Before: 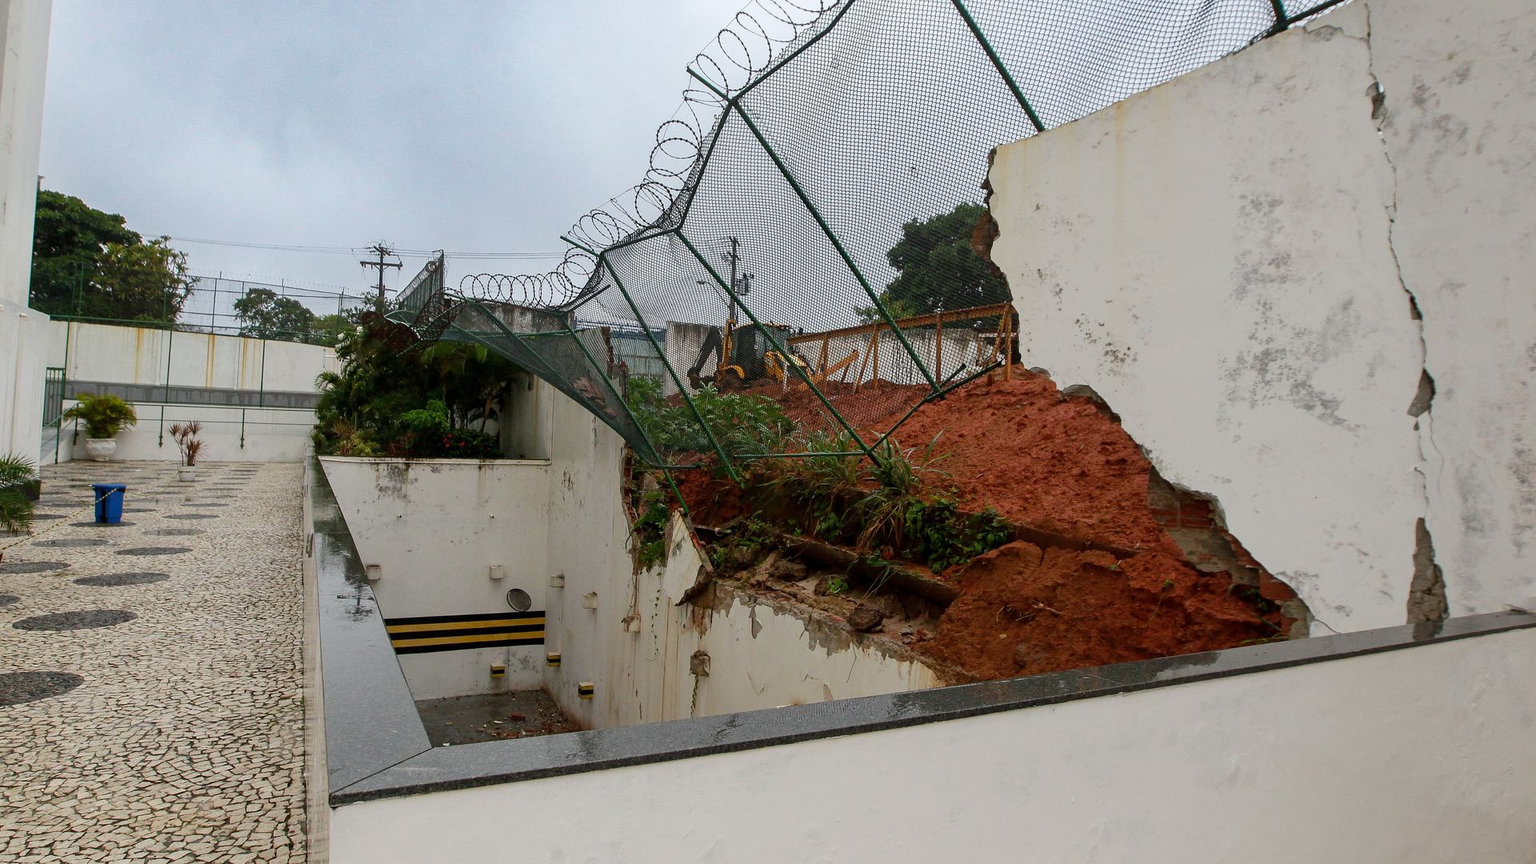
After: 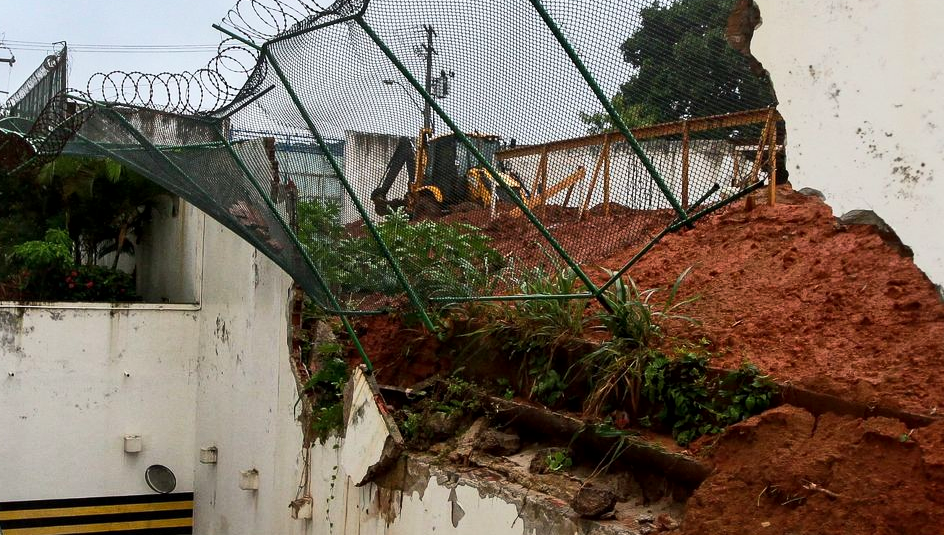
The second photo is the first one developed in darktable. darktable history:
crop: left 25.427%, top 25.123%, right 25.385%, bottom 25.304%
local contrast: mode bilateral grid, contrast 20, coarseness 50, detail 120%, midtone range 0.2
tone equalizer: -8 EV 0.028 EV, -7 EV -0.026 EV, -6 EV 0.008 EV, -5 EV 0.037 EV, -4 EV 0.284 EV, -3 EV 0.638 EV, -2 EV 0.576 EV, -1 EV 0.212 EV, +0 EV 0.047 EV, edges refinement/feathering 500, mask exposure compensation -1.57 EV, preserve details no
